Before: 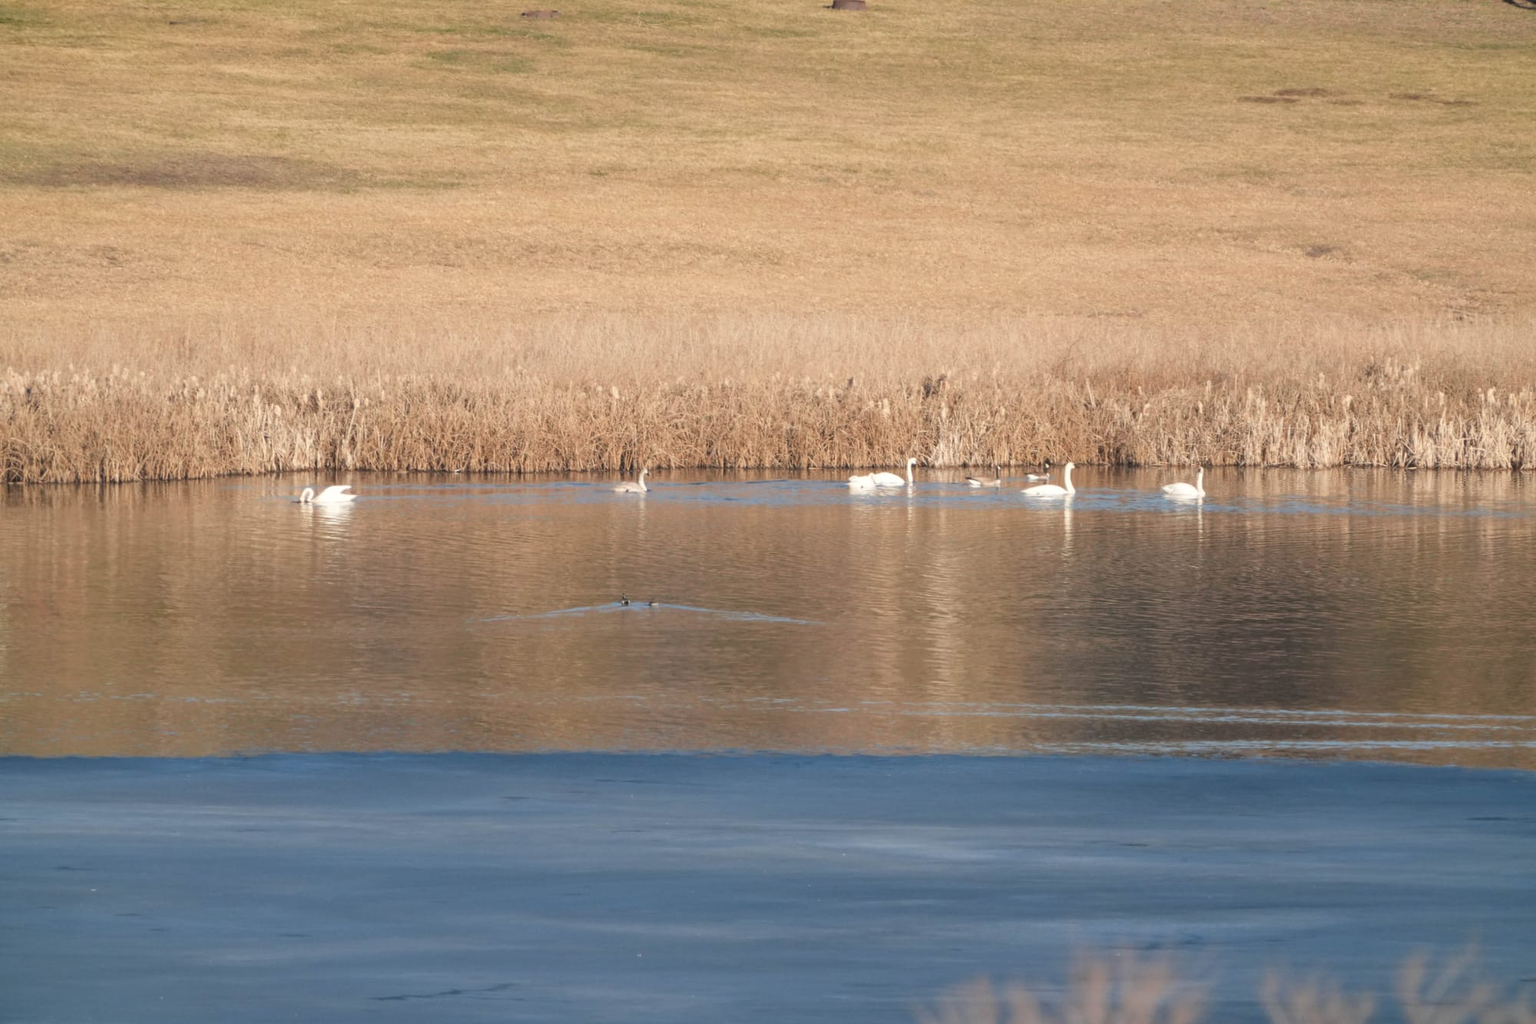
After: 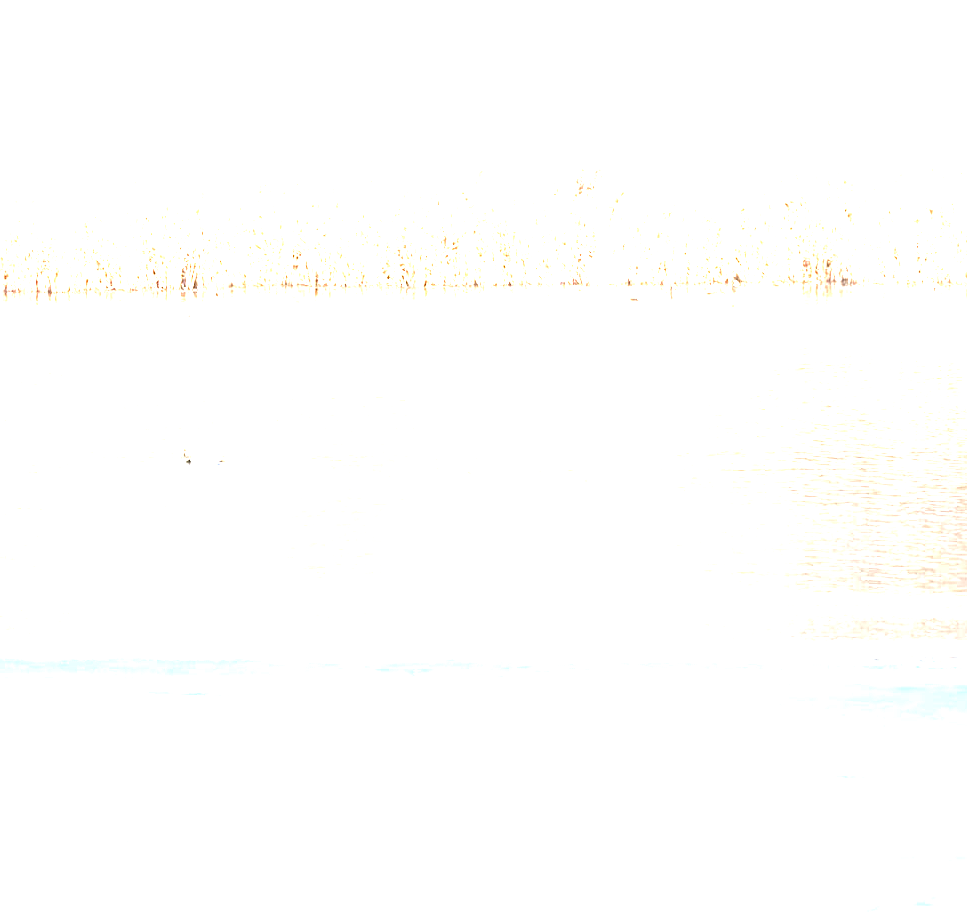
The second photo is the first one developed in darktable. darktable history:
exposure: black level correction 0, exposure 4.003 EV, compensate highlight preservation false
sharpen: radius 1.932
crop: left 31.376%, top 24.301%, right 20.261%, bottom 6.348%
